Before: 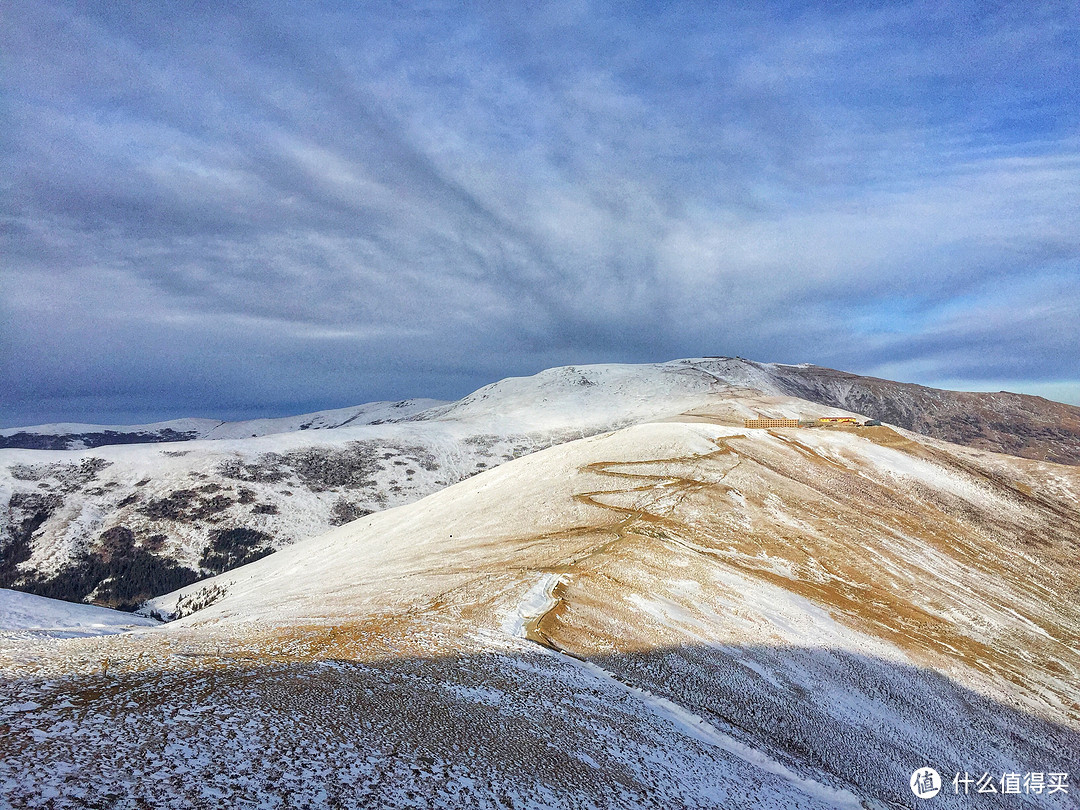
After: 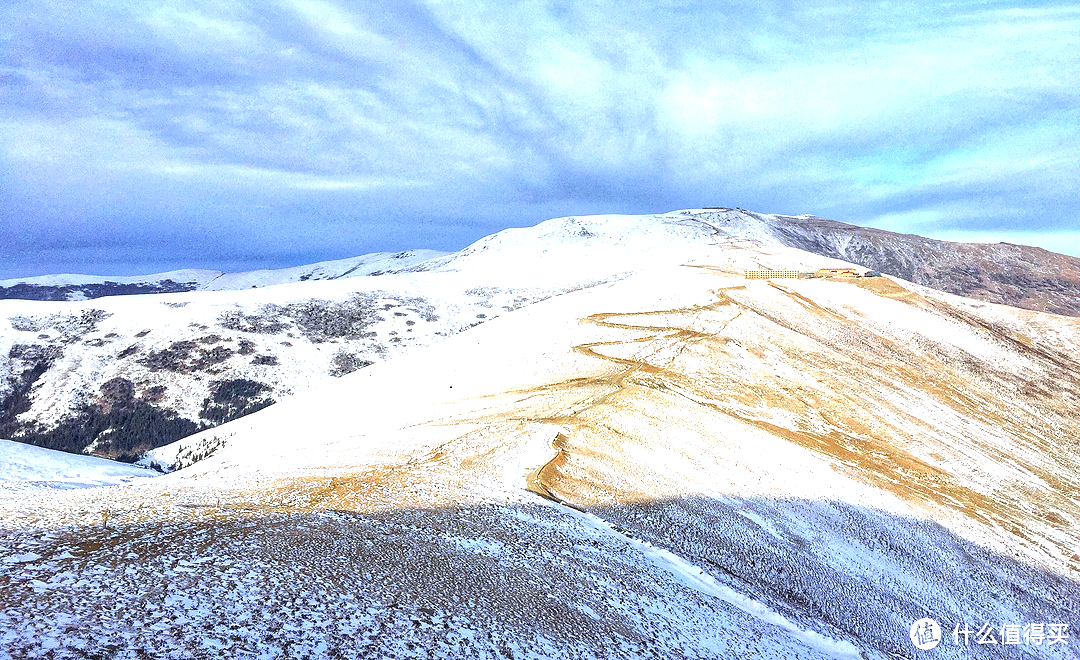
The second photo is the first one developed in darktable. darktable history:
exposure: black level correction 0, exposure 1.1 EV, compensate exposure bias true, compensate highlight preservation false
white balance: red 0.954, blue 1.079
crop and rotate: top 18.507%
